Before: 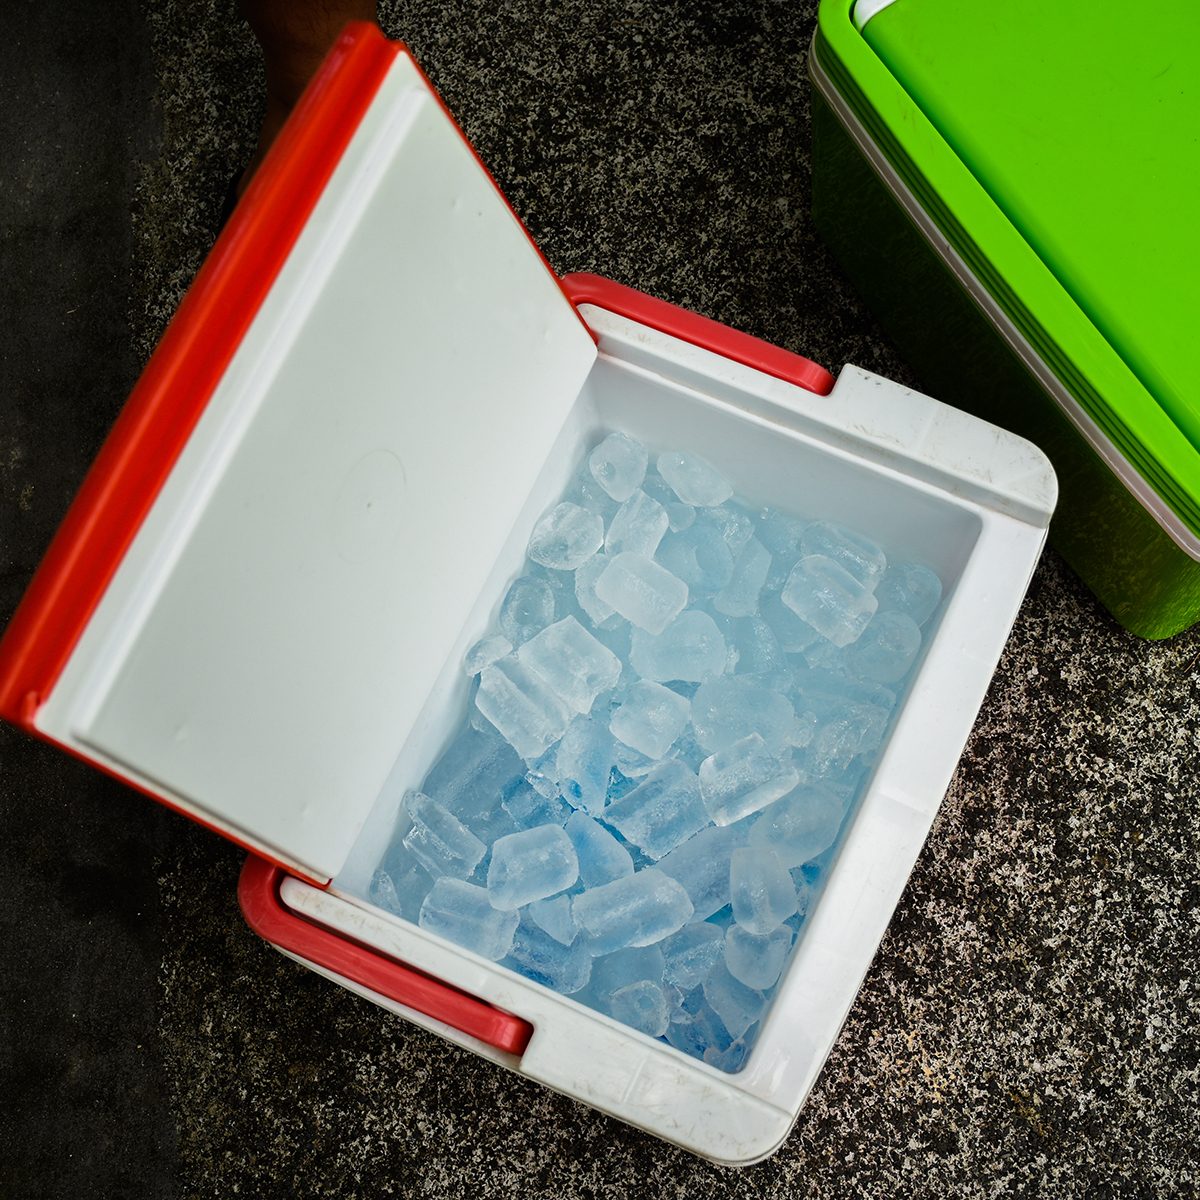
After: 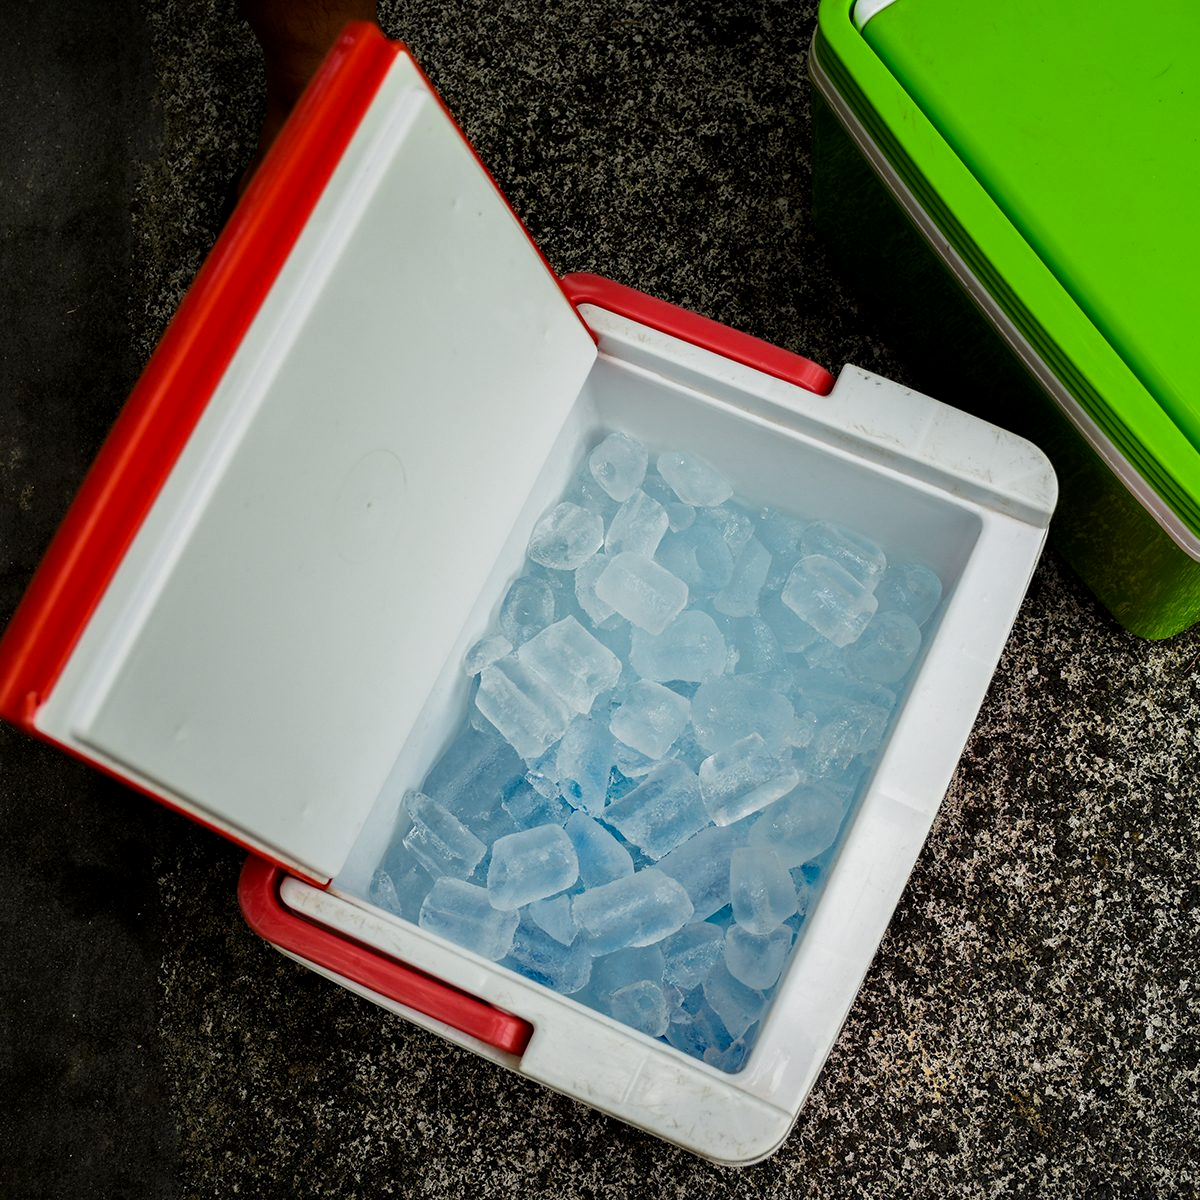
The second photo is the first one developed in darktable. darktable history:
local contrast: highlights 61%, shadows 112%, detail 107%, midtone range 0.525
